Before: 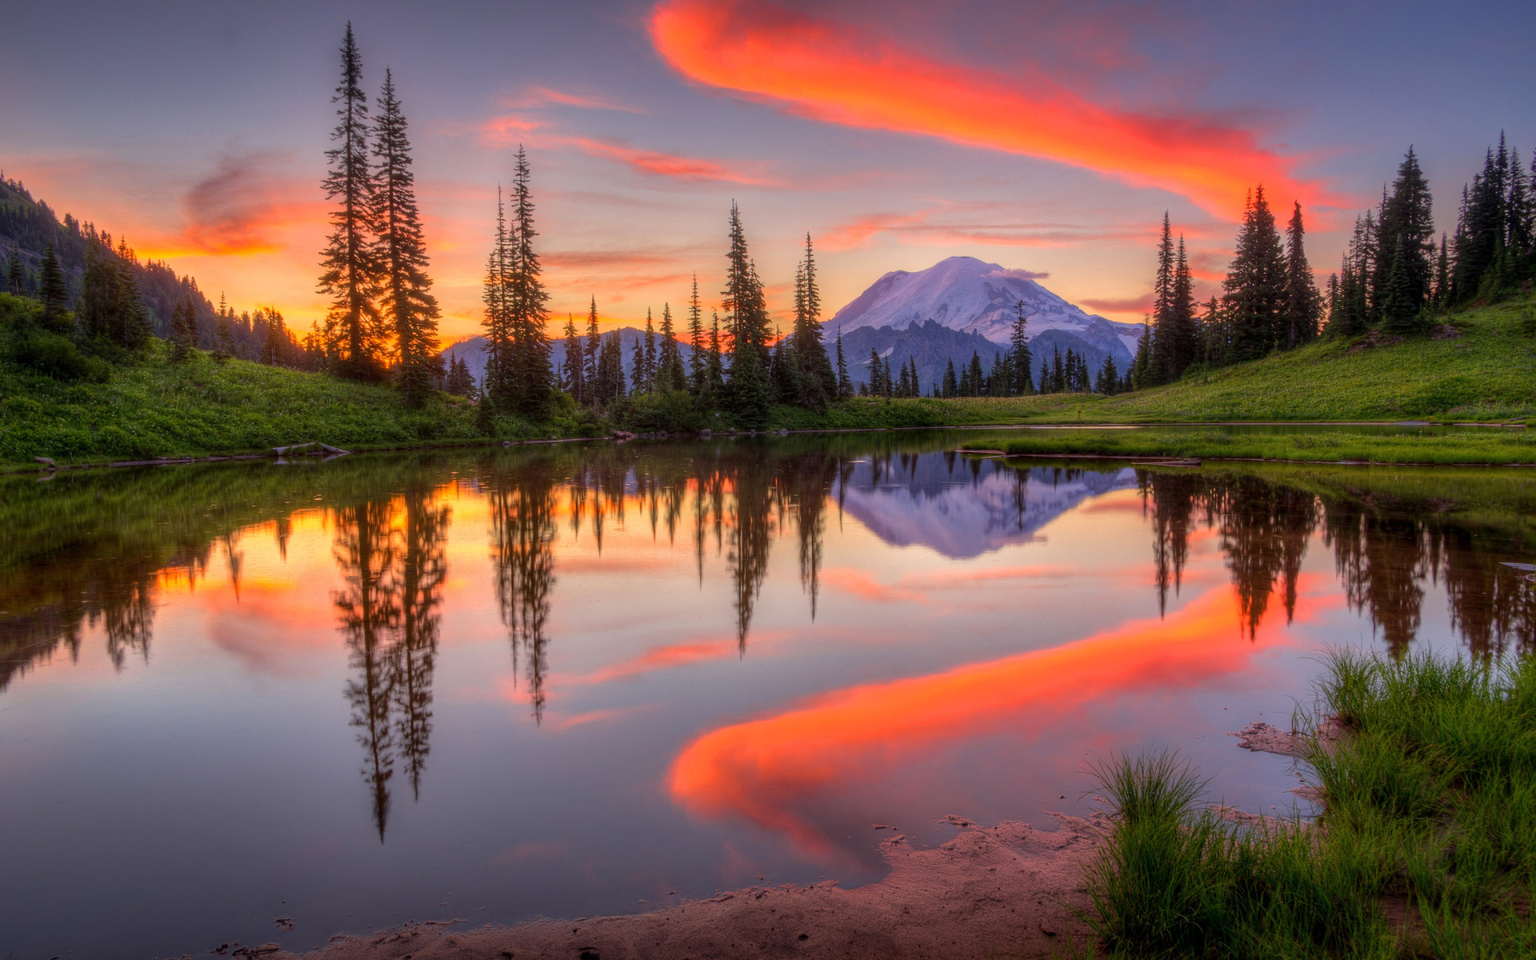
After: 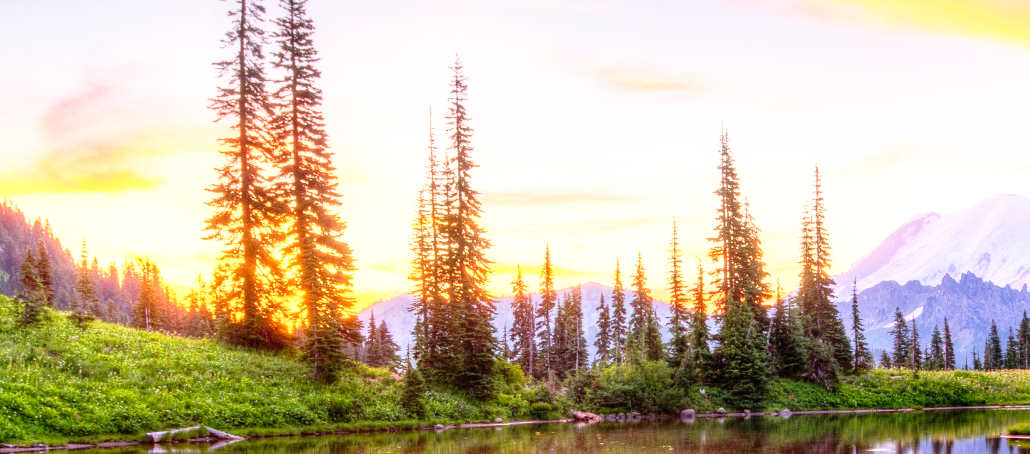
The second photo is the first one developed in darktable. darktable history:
crop: left 10.121%, top 10.631%, right 36.218%, bottom 51.526%
exposure: black level correction 0, exposure 1.2 EV, compensate exposure bias true, compensate highlight preservation false
base curve: curves: ch0 [(0, 0) (0.012, 0.01) (0.073, 0.168) (0.31, 0.711) (0.645, 0.957) (1, 1)], preserve colors none
